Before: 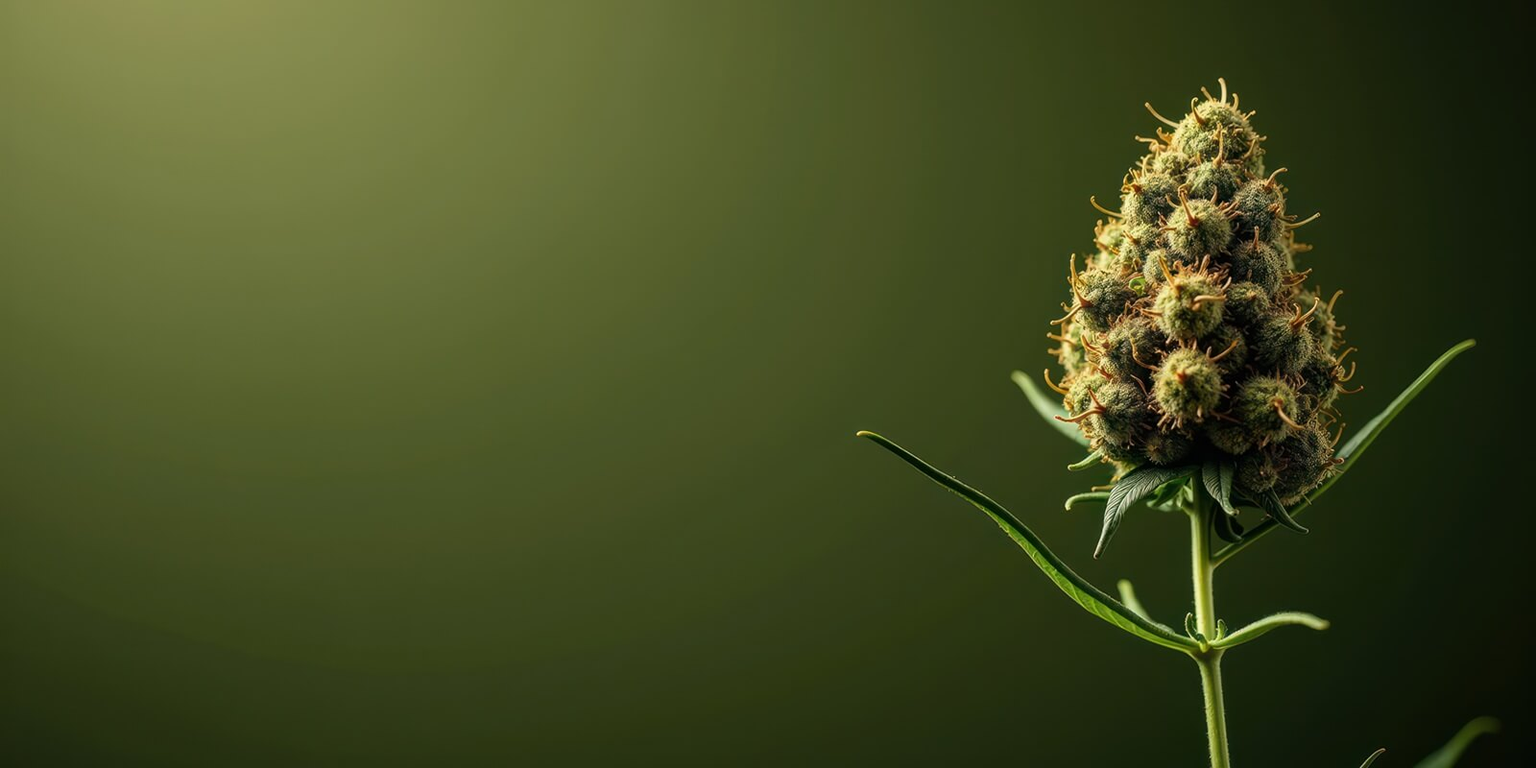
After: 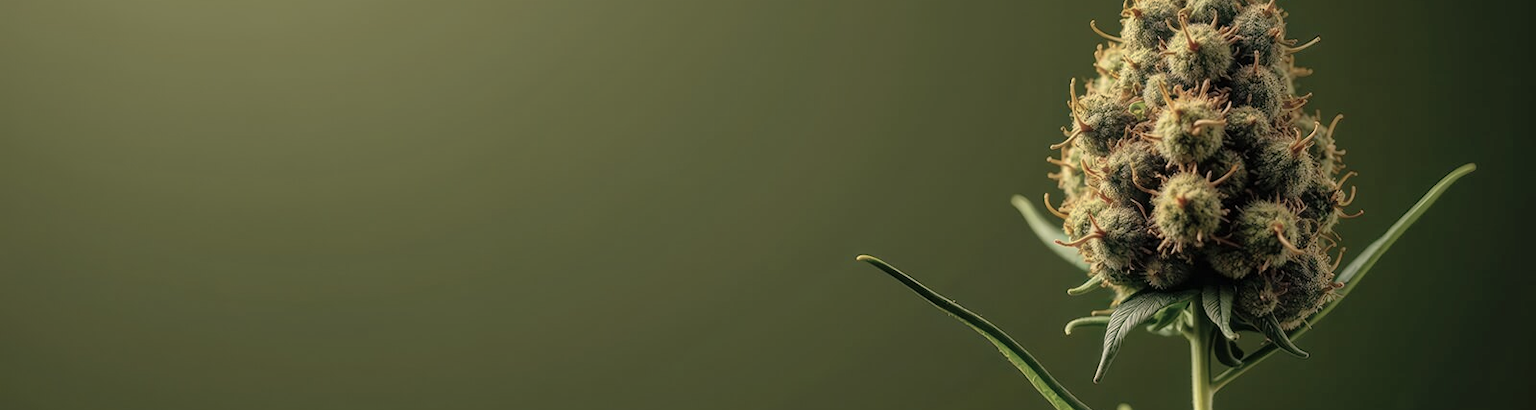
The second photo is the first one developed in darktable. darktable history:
crop and rotate: top 23.043%, bottom 23.437%
shadows and highlights: on, module defaults
color correction: highlights a* 5.59, highlights b* 5.24, saturation 0.68
